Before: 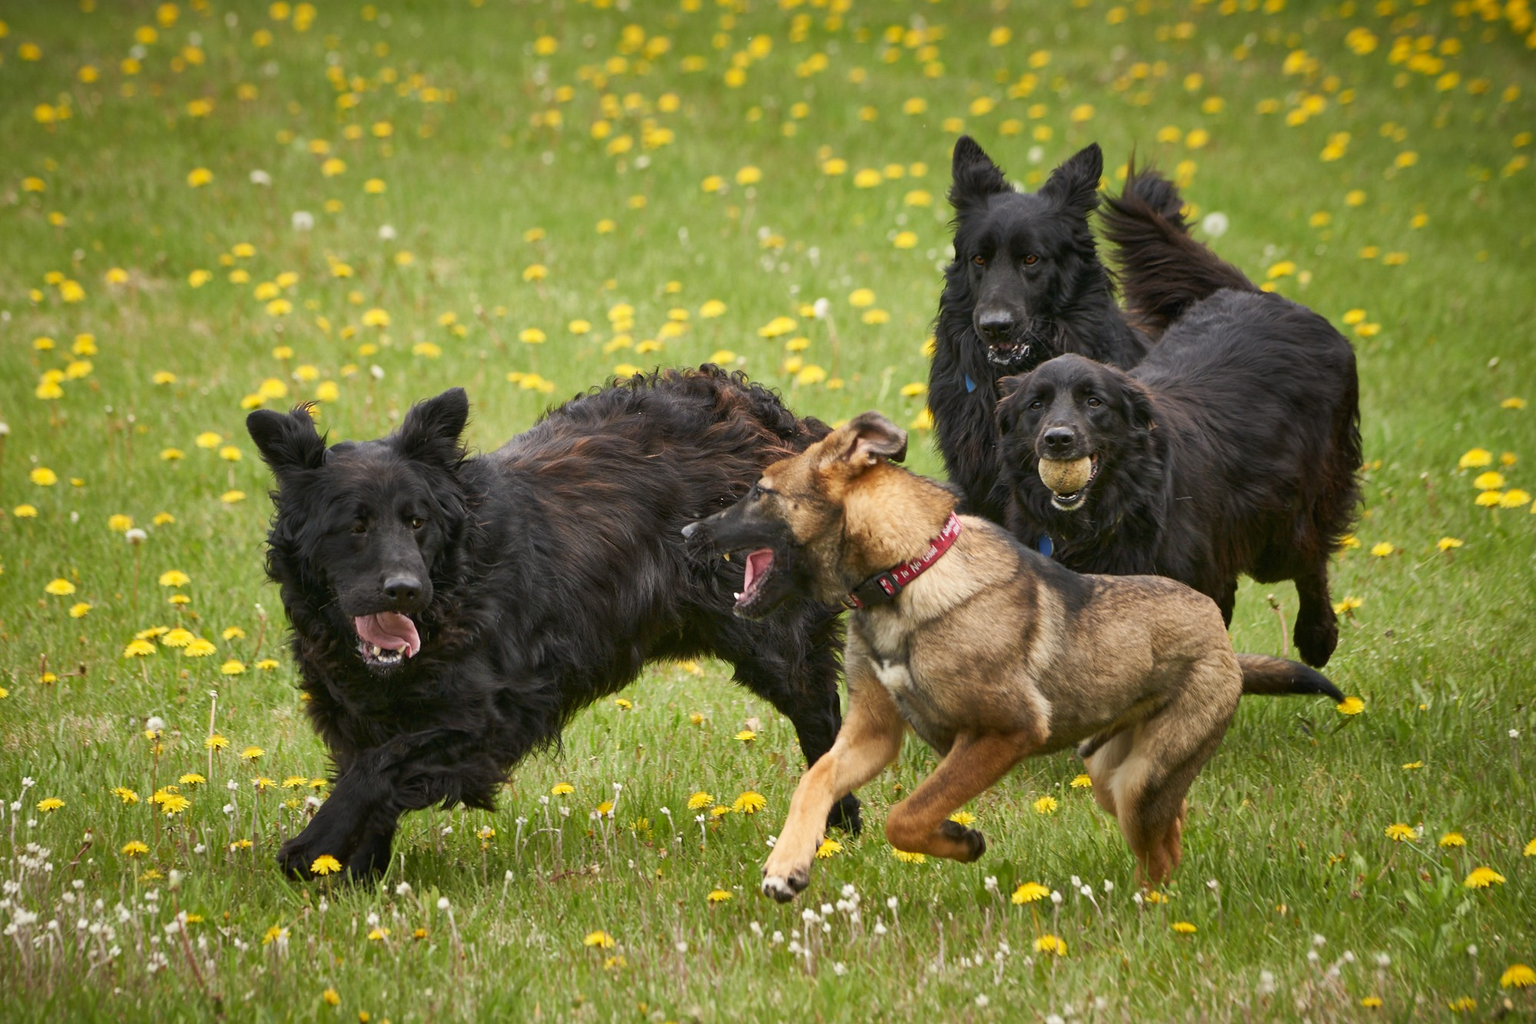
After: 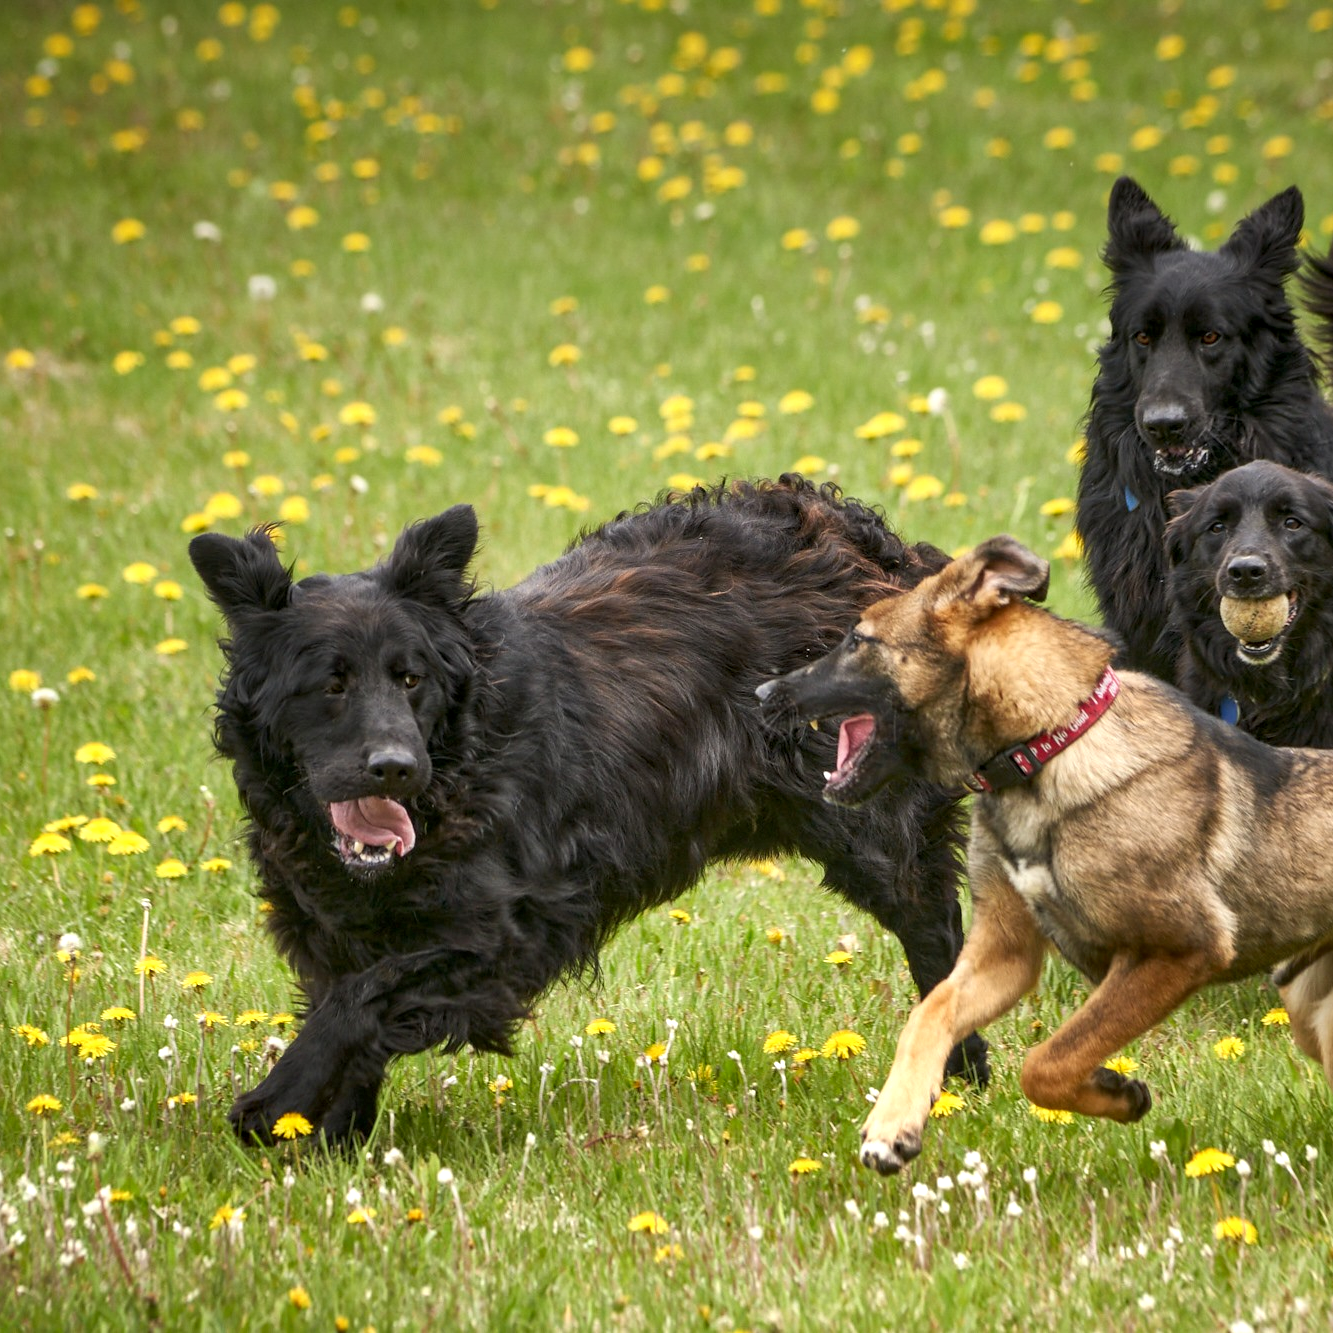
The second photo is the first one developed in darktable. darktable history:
exposure: black level correction 0.001, exposure 0.5 EV, compensate exposure bias true, compensate highlight preservation false
local contrast: on, module defaults
graduated density: on, module defaults
crop and rotate: left 6.617%, right 26.717%
